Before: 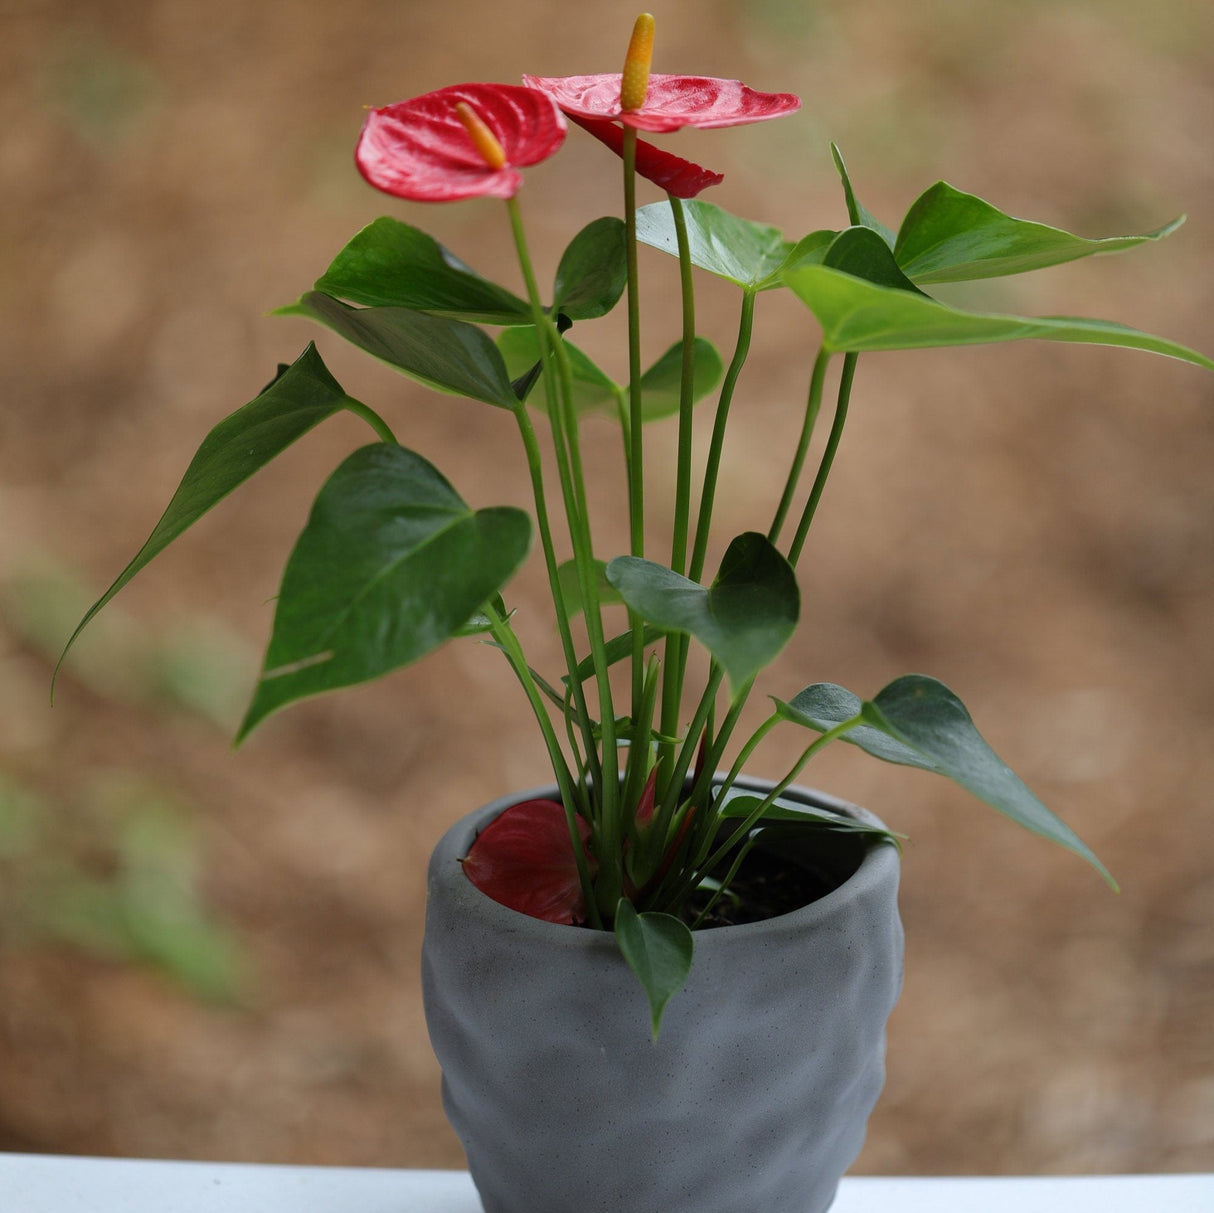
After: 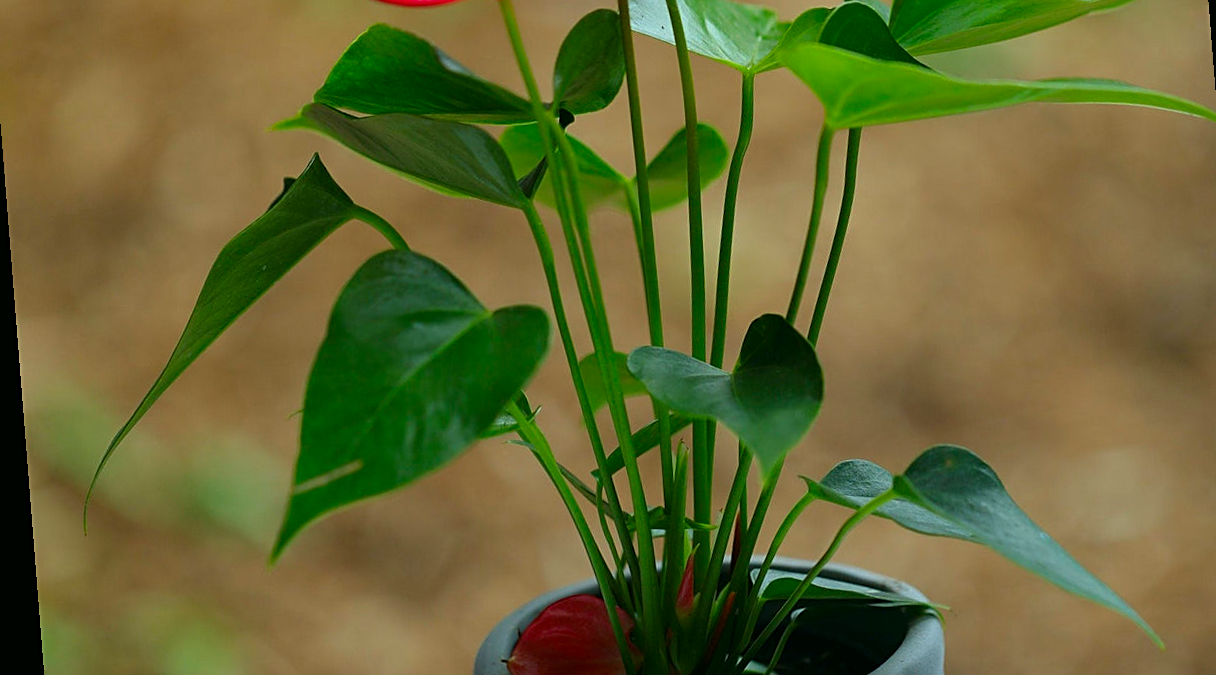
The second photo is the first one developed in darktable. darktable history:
color correction: highlights a* -7.33, highlights b* 1.26, shadows a* -3.55, saturation 1.4
rotate and perspective: rotation -4.2°, shear 0.006, automatic cropping off
crop: left 1.744%, top 19.225%, right 5.069%, bottom 28.357%
sharpen: on, module defaults
